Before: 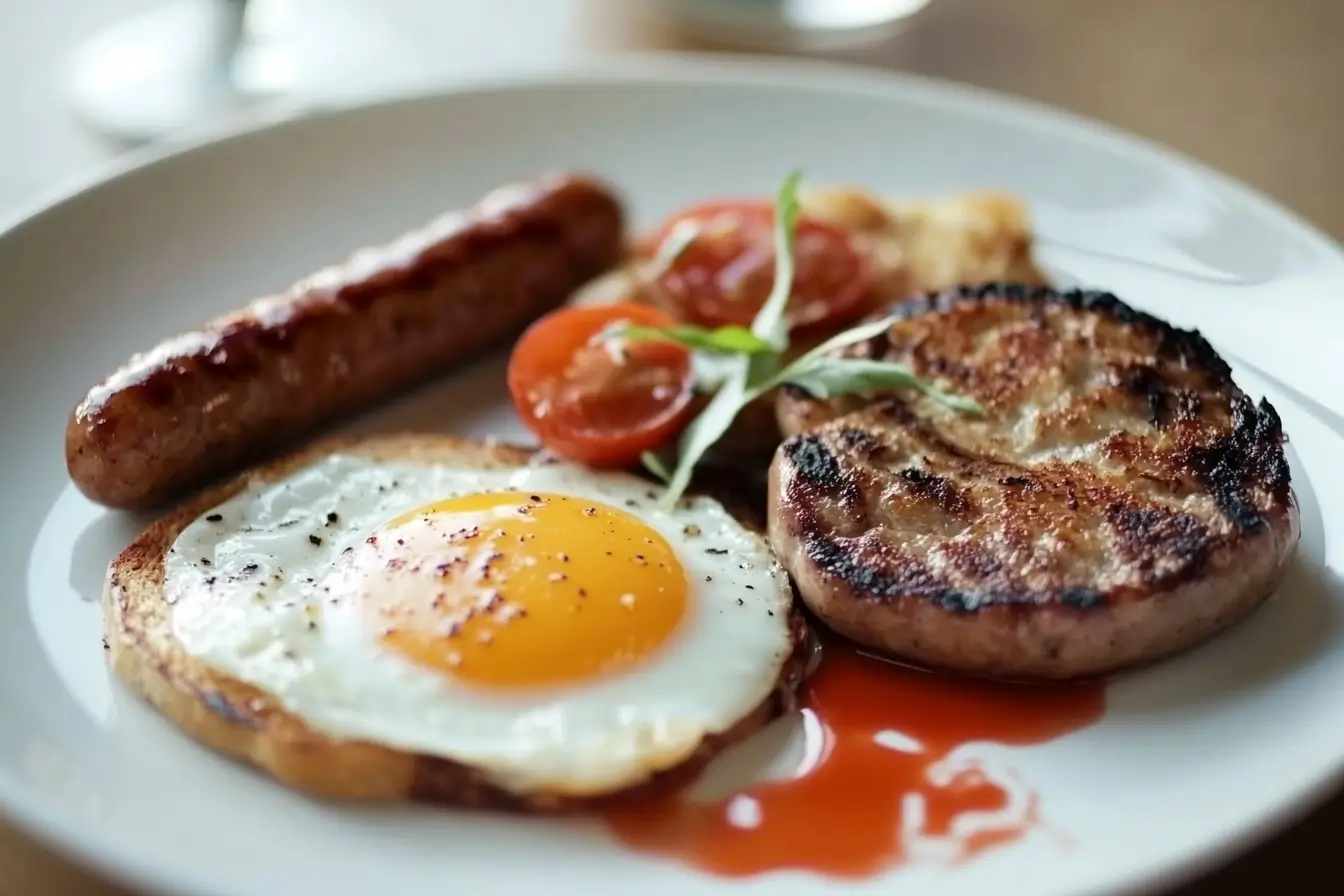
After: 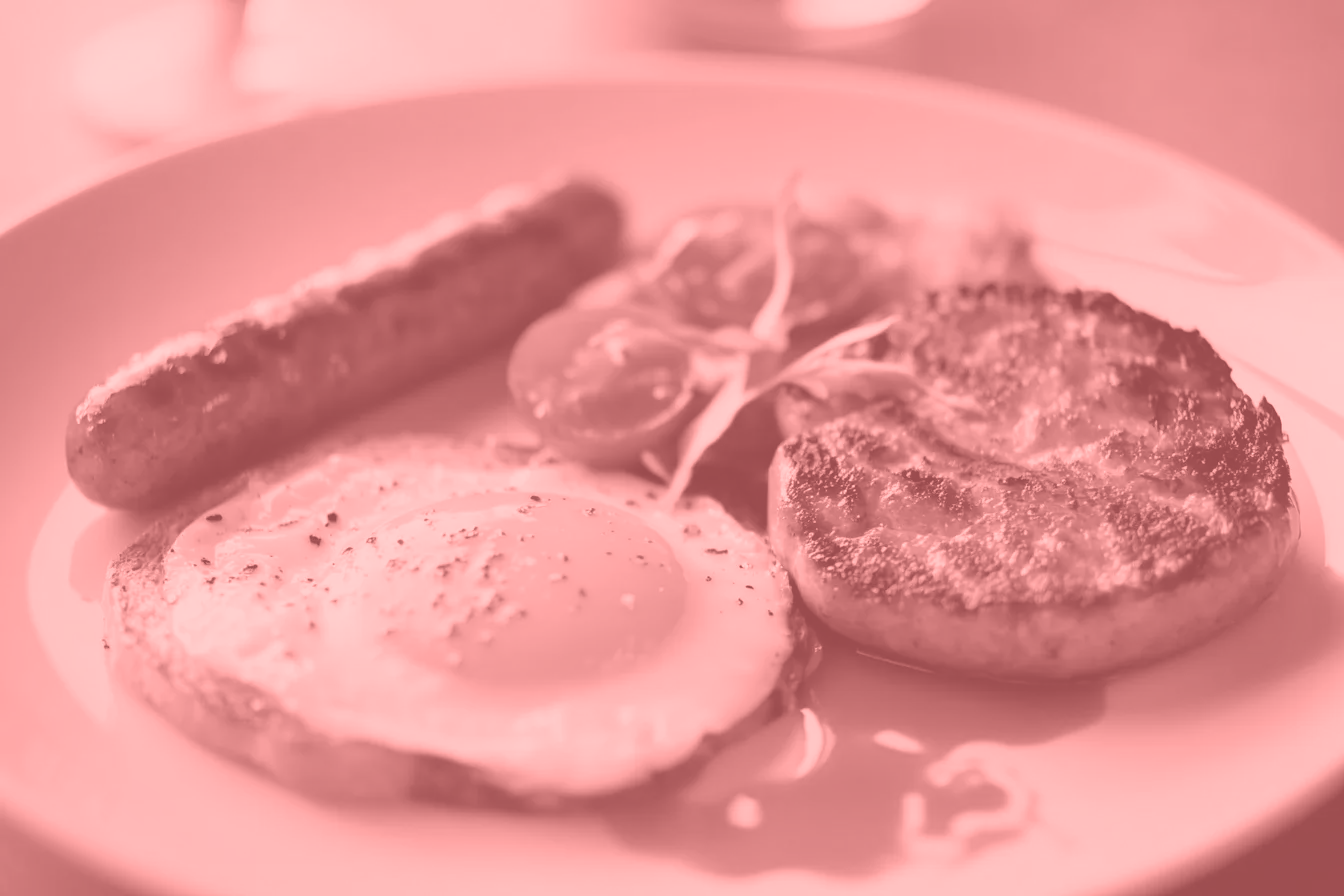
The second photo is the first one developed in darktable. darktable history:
tone equalizer: on, module defaults
colorize: saturation 51%, source mix 50.67%, lightness 50.67%
white balance: red 1.009, blue 0.985
contrast brightness saturation: saturation -0.04
